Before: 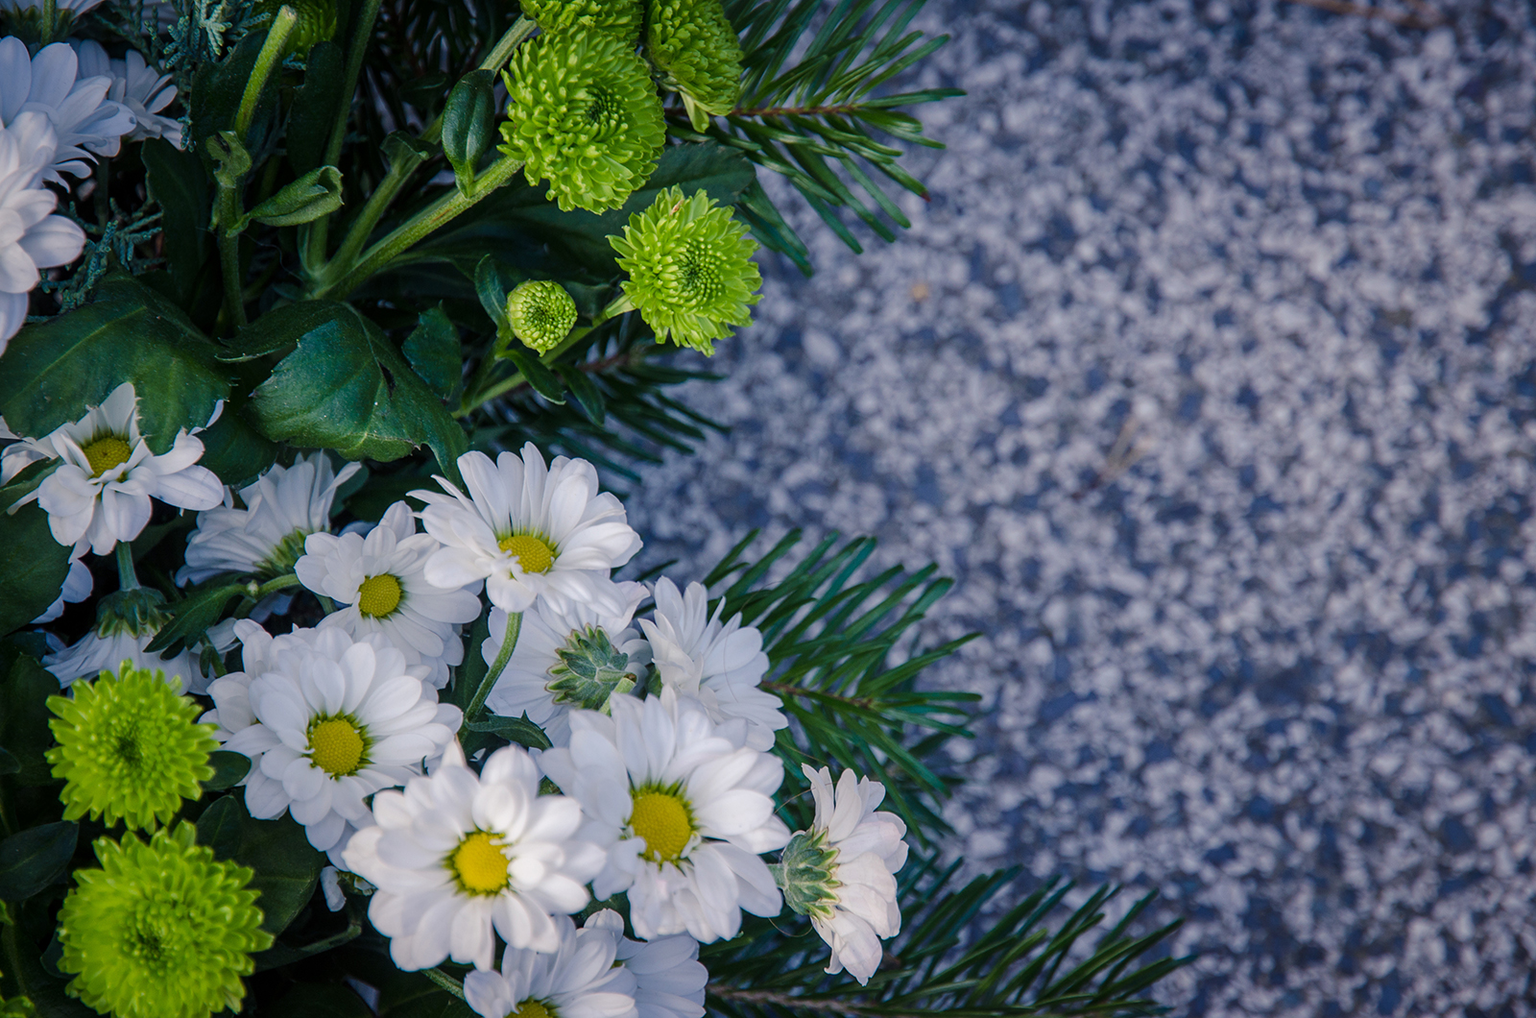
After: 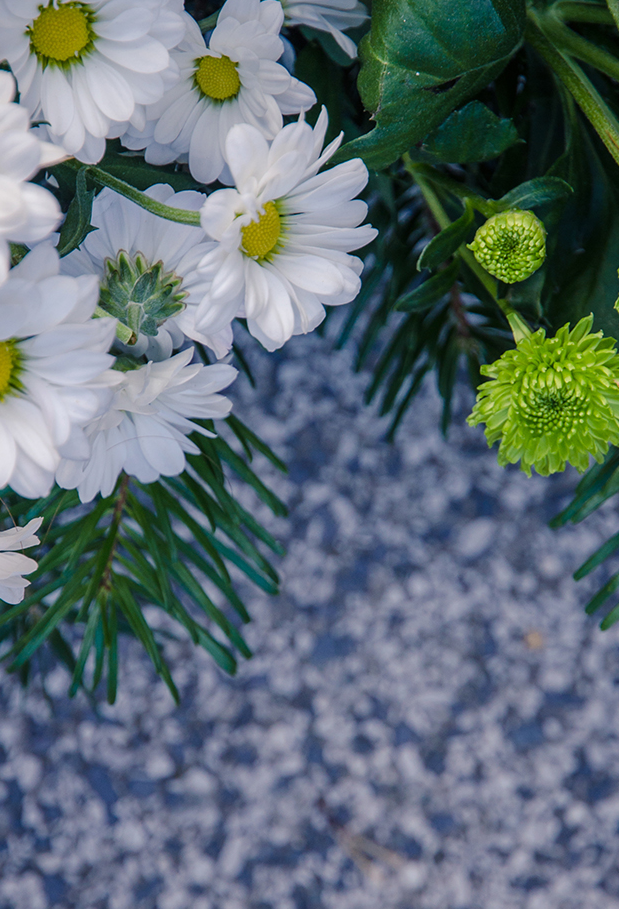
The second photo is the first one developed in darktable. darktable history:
orientation: orientation rotate -90°
crop and rotate: left 21.036%, top 19.938%, right 20.556%, bottom 23.193%
